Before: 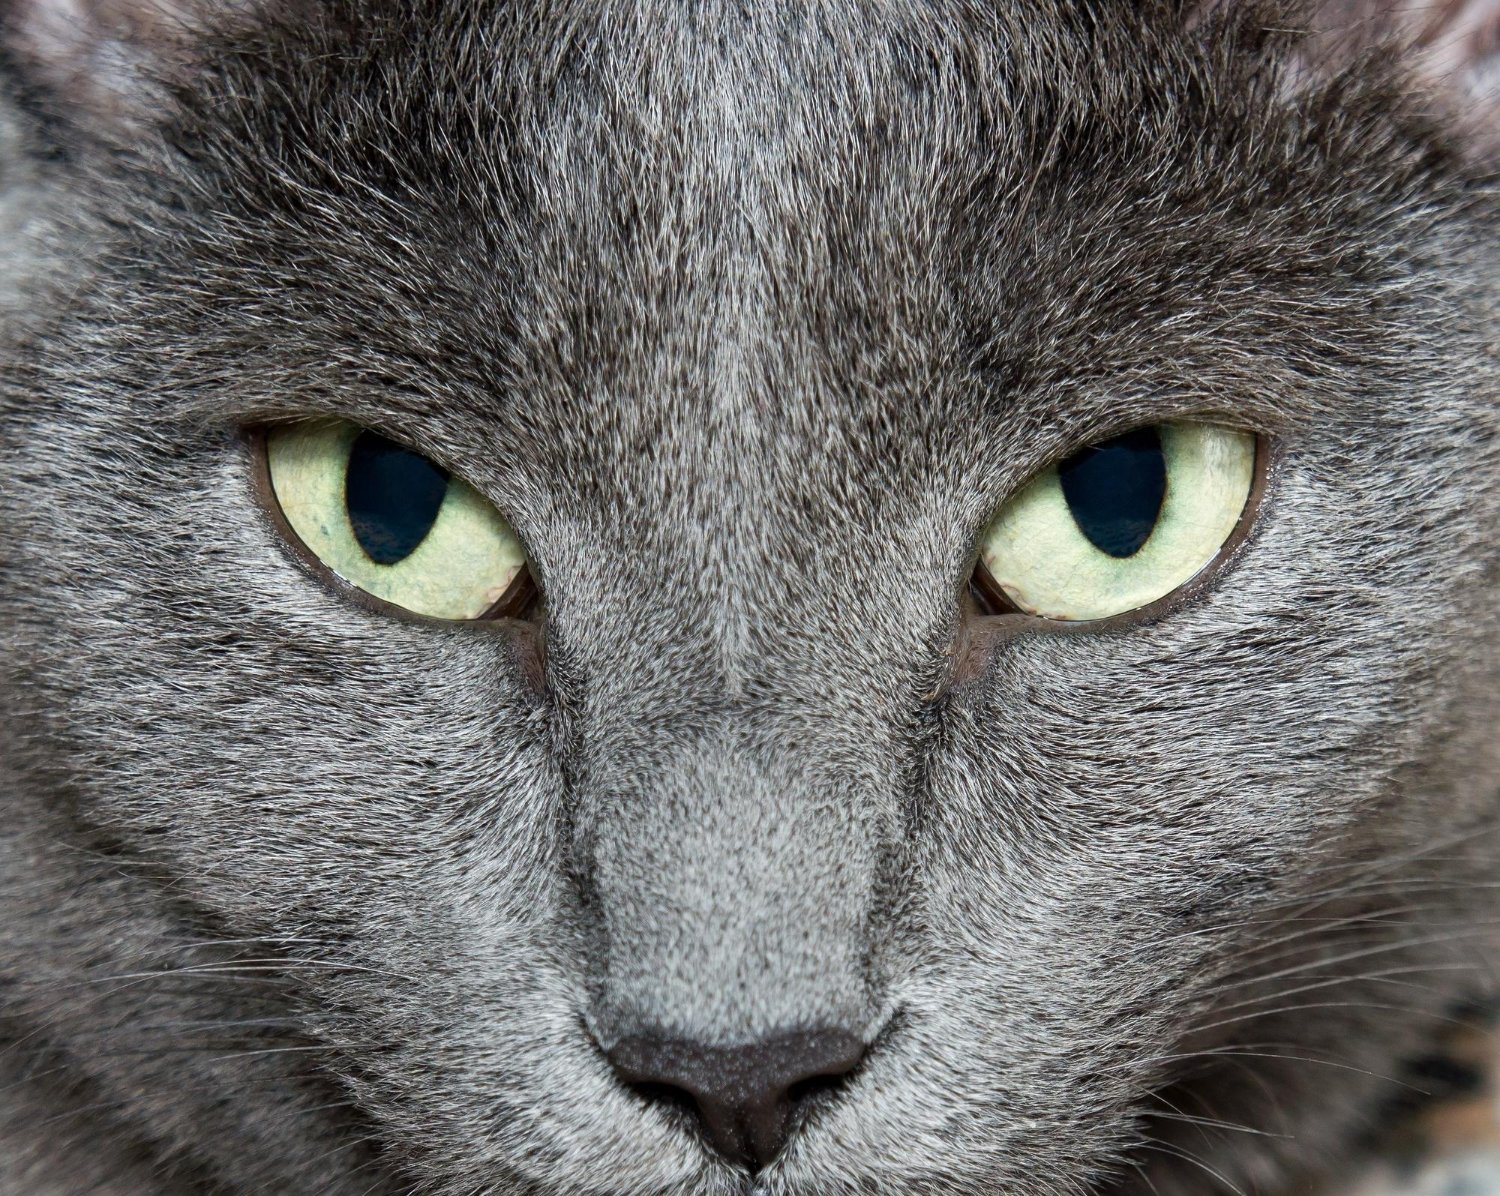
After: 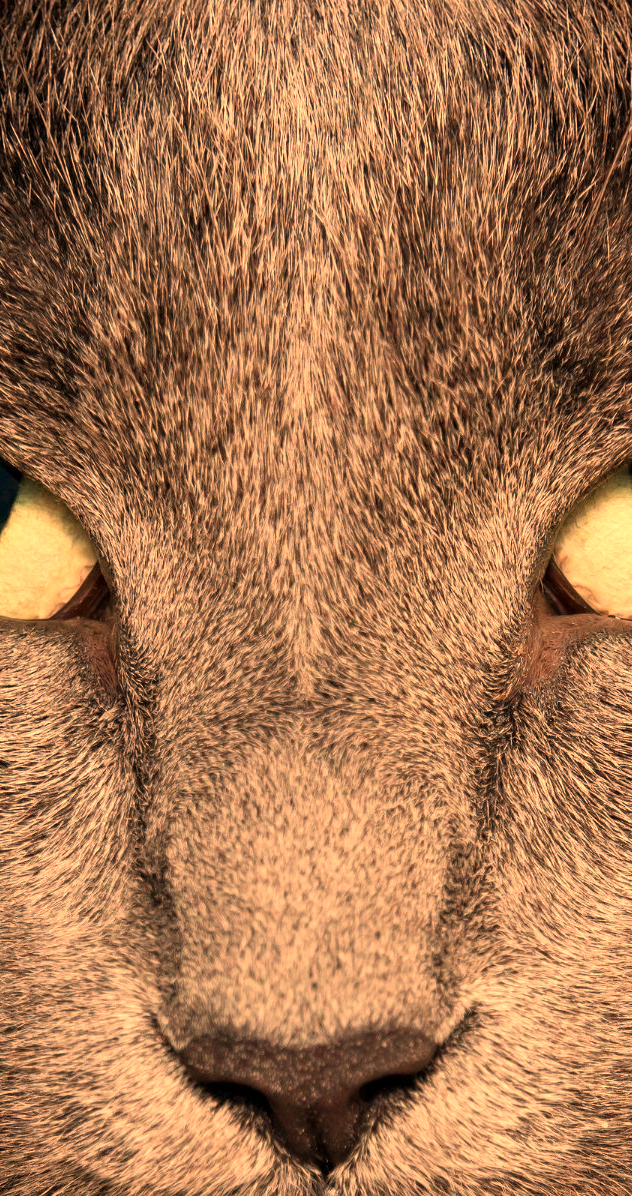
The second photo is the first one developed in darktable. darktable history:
crop: left 28.583%, right 29.231%
white balance: red 1.467, blue 0.684
